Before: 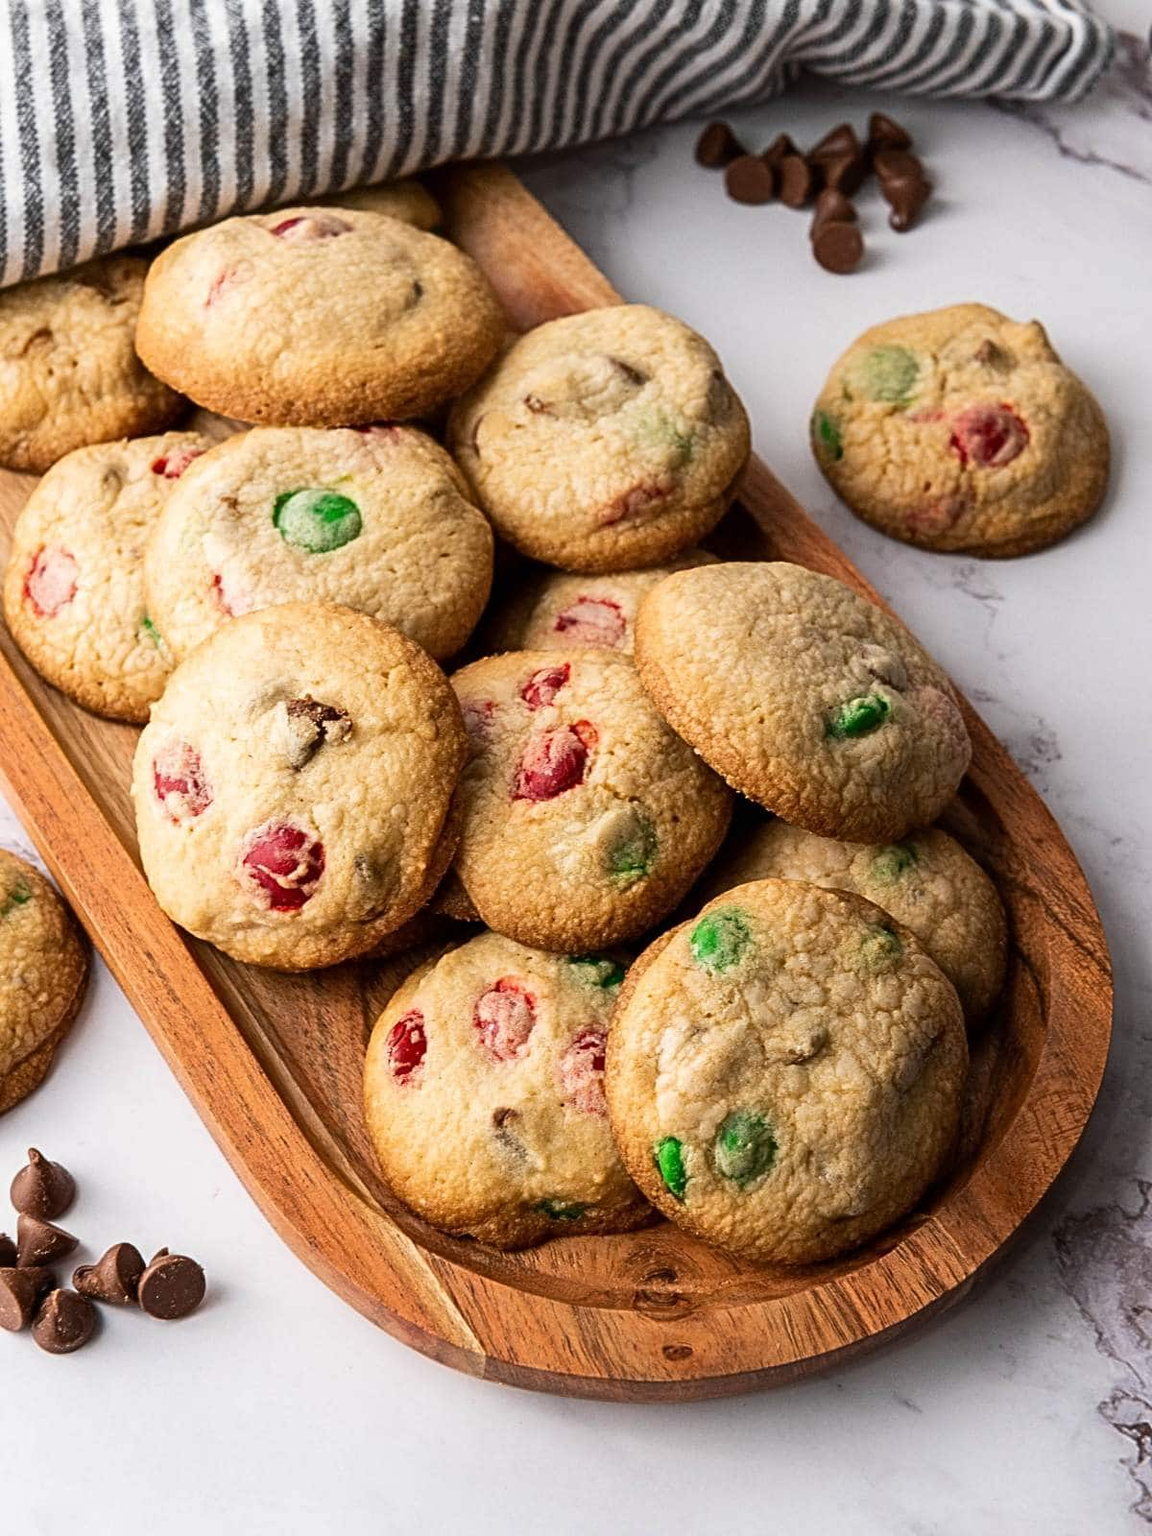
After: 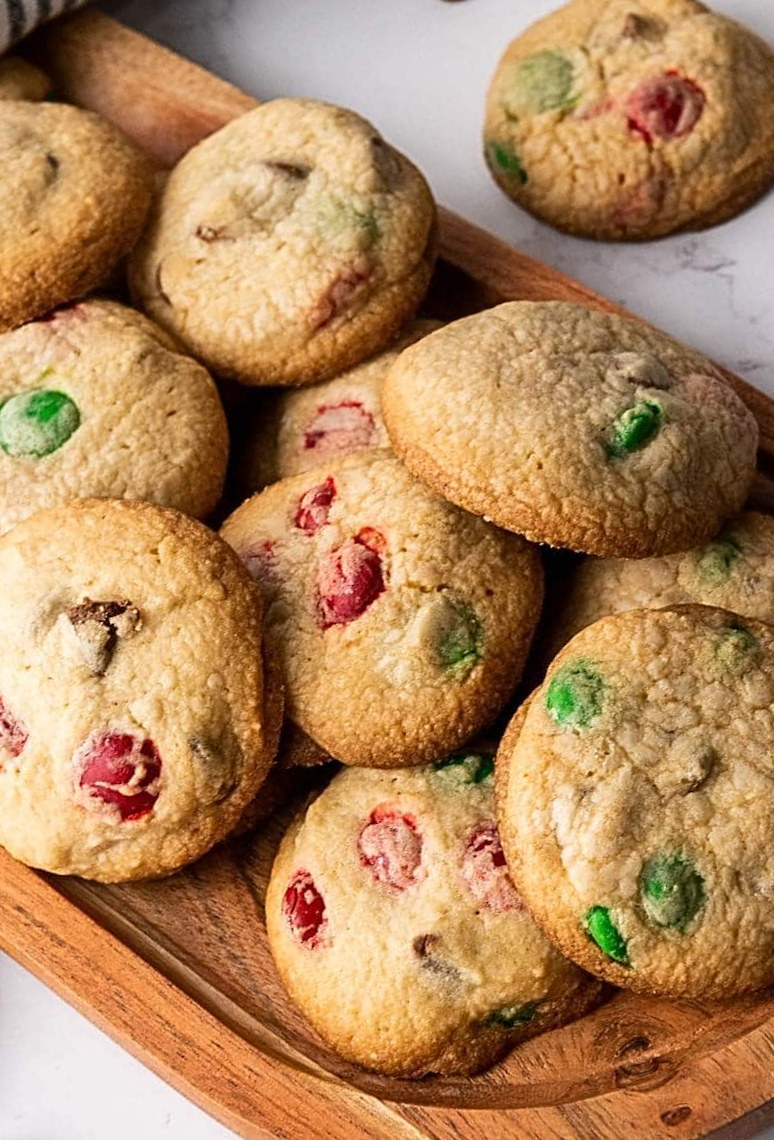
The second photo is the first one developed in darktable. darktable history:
crop and rotate: angle 19.45°, left 6.79%, right 3.684%, bottom 1.178%
